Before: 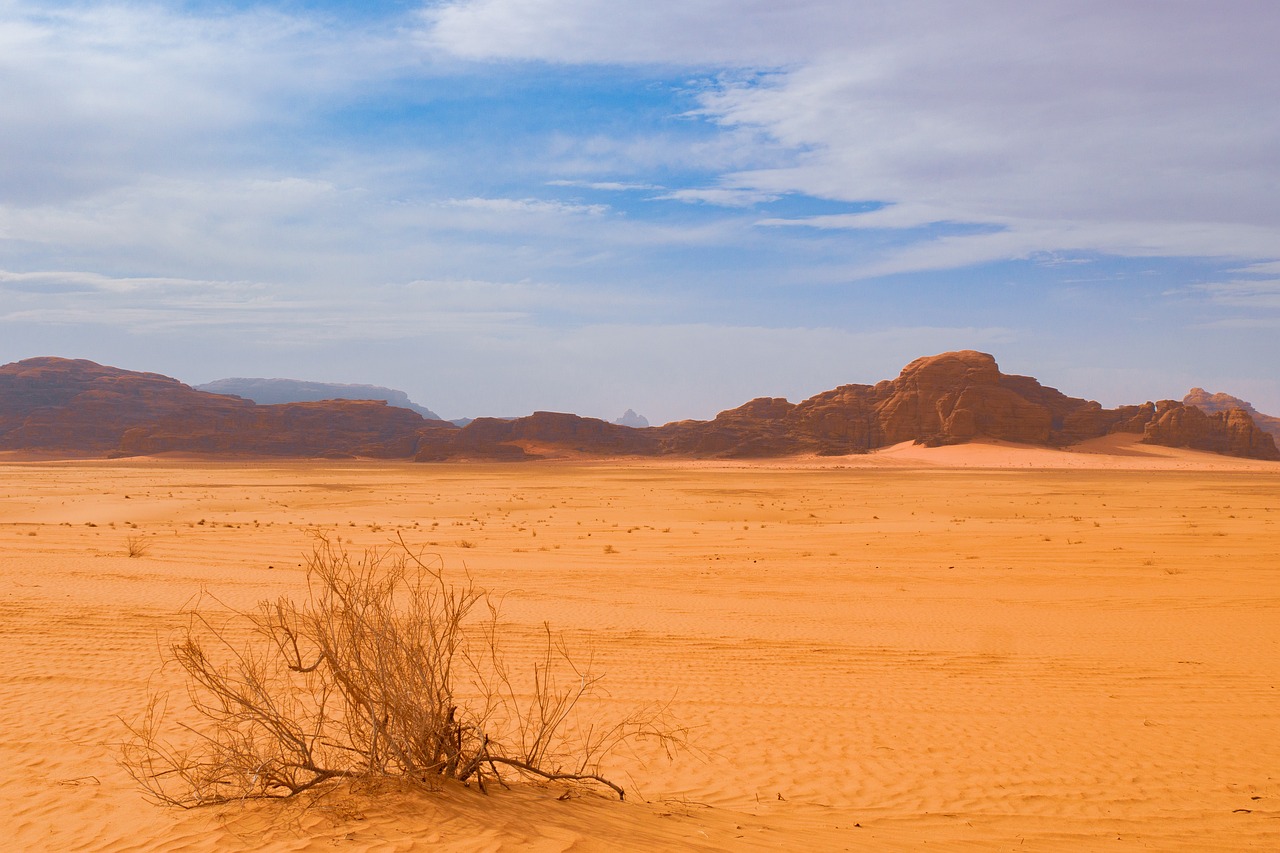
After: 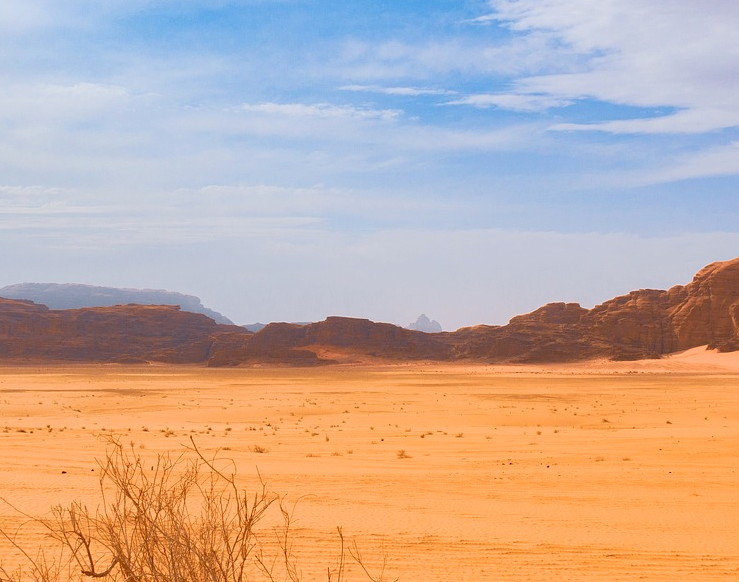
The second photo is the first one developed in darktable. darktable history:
contrast brightness saturation: contrast 0.15, brightness 0.05
crop: left 16.202%, top 11.208%, right 26.045%, bottom 20.557%
